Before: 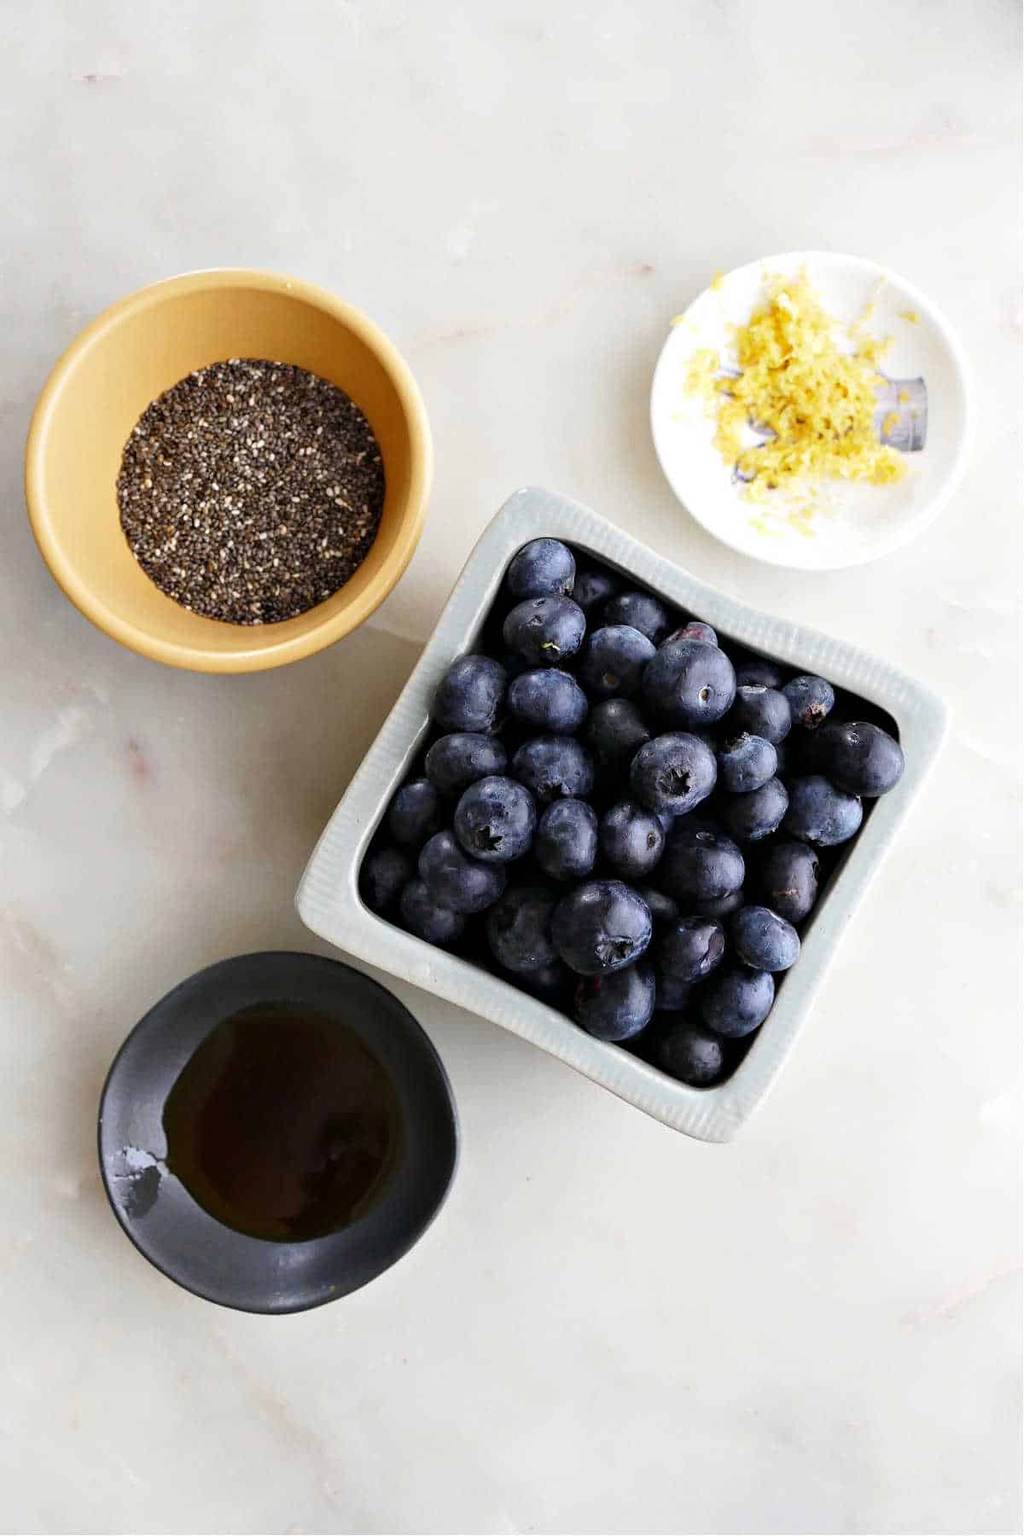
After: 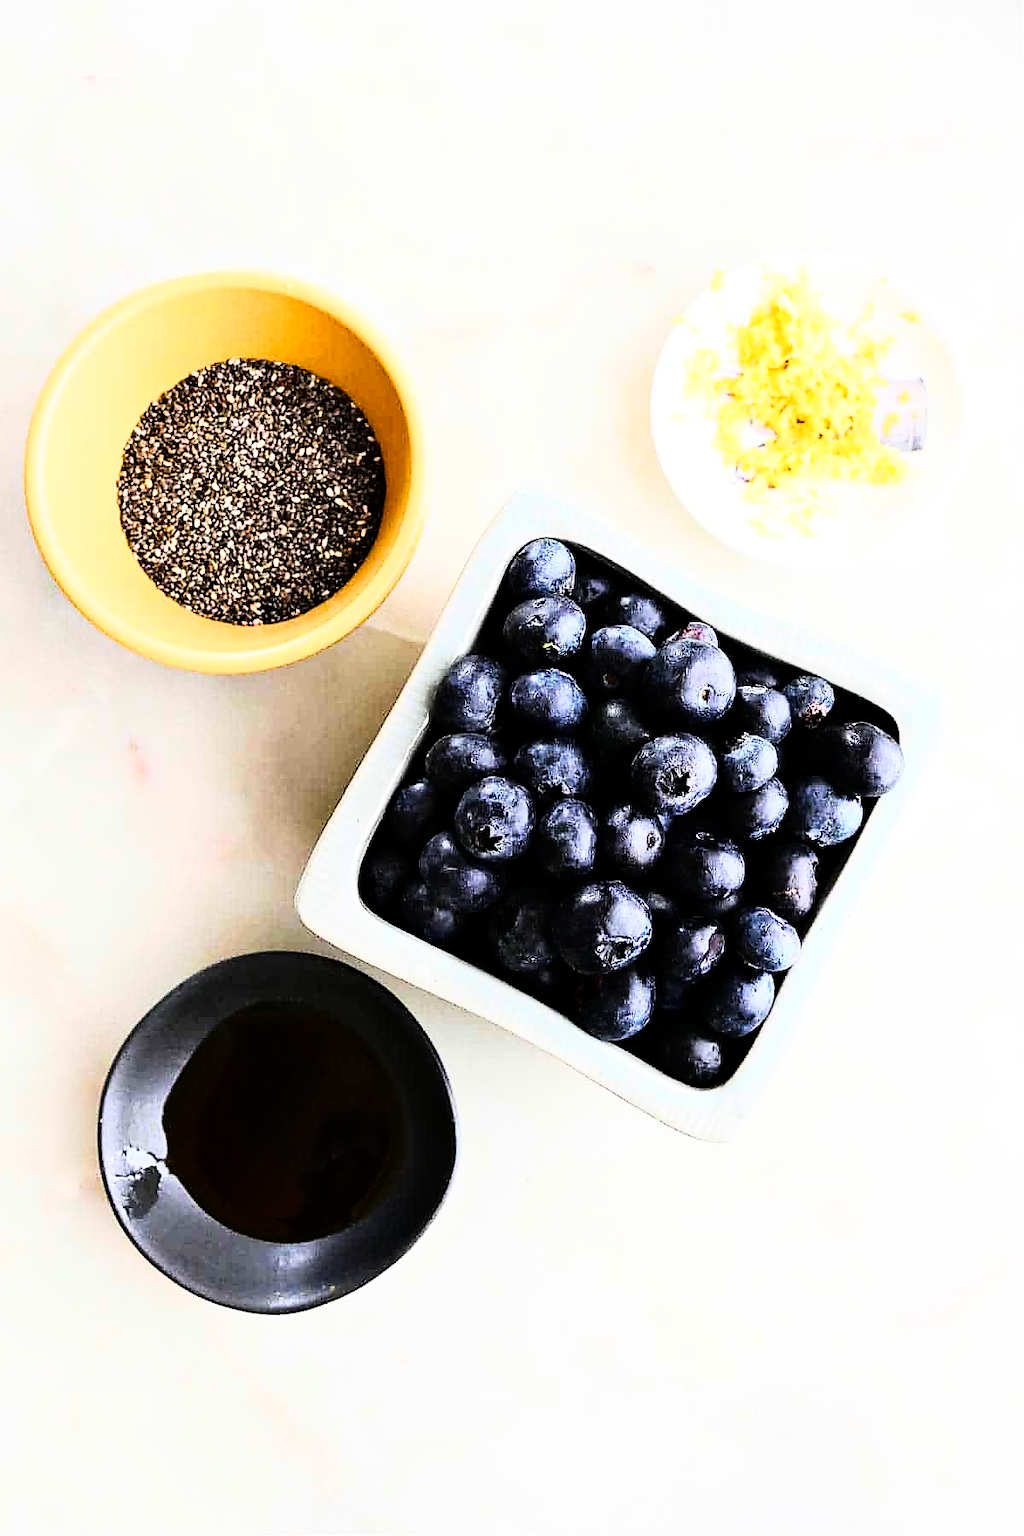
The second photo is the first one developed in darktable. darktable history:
sharpen: radius 1.4, amount 1.25, threshold 0.7
color balance rgb: perceptual saturation grading › global saturation 20%, perceptual saturation grading › highlights -25%, perceptual saturation grading › shadows 25%
rgb curve: curves: ch0 [(0, 0) (0.21, 0.15) (0.24, 0.21) (0.5, 0.75) (0.75, 0.96) (0.89, 0.99) (1, 1)]; ch1 [(0, 0.02) (0.21, 0.13) (0.25, 0.2) (0.5, 0.67) (0.75, 0.9) (0.89, 0.97) (1, 1)]; ch2 [(0, 0.02) (0.21, 0.13) (0.25, 0.2) (0.5, 0.67) (0.75, 0.9) (0.89, 0.97) (1, 1)], compensate middle gray true
